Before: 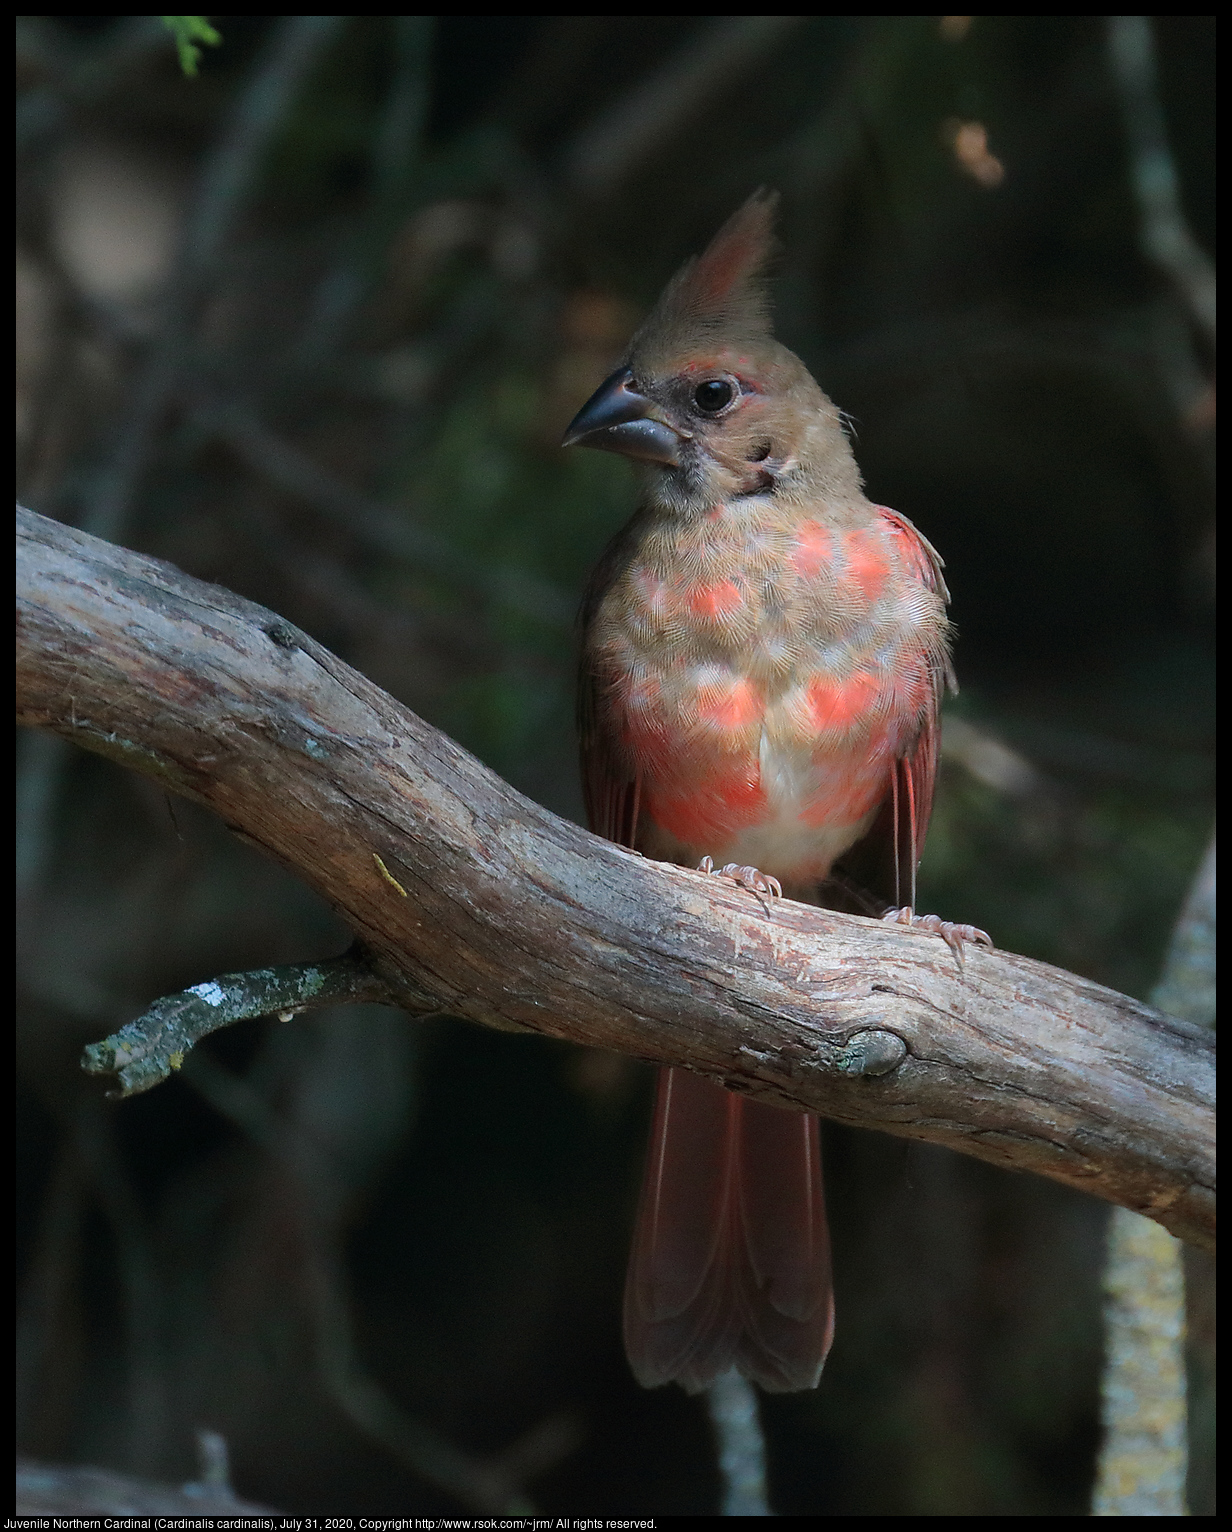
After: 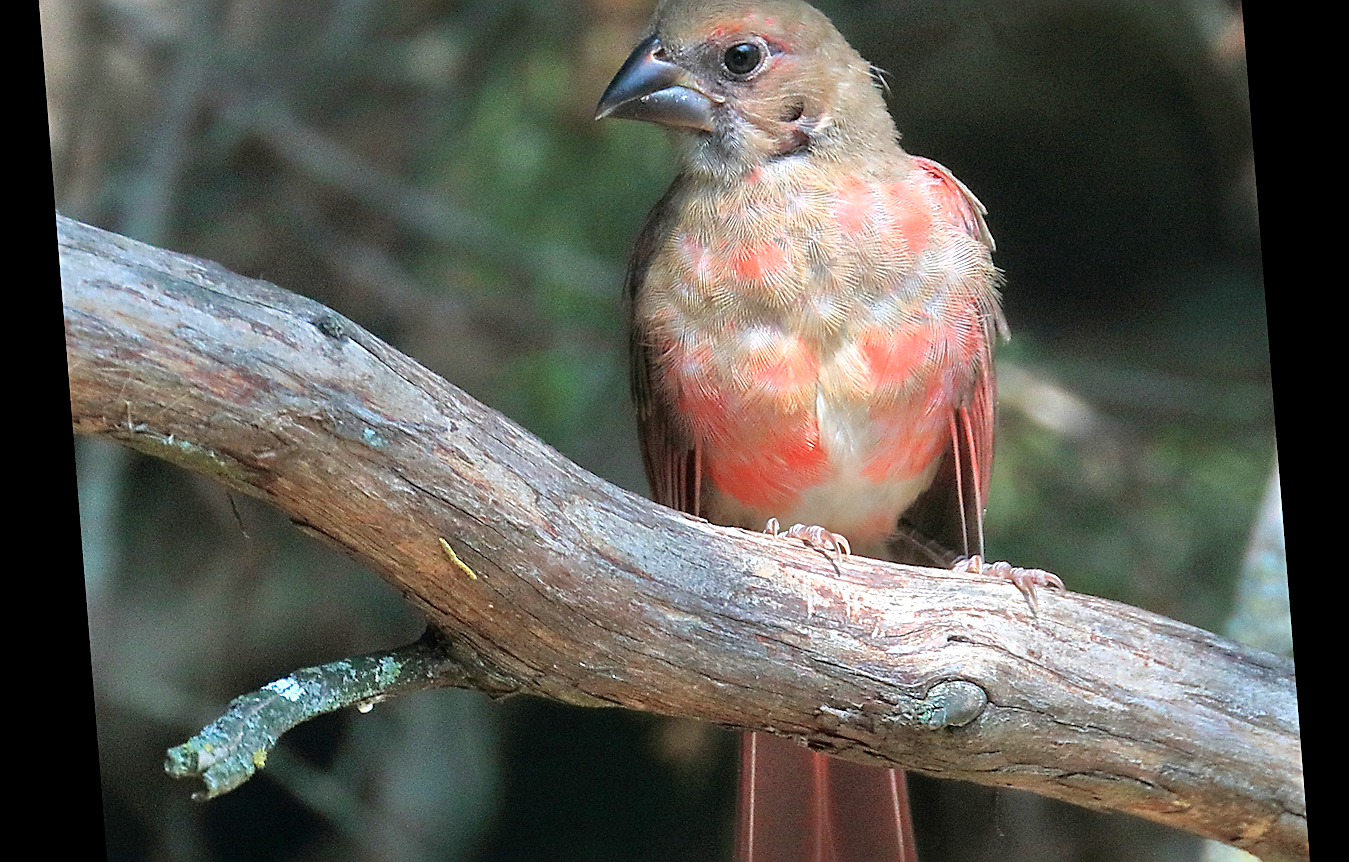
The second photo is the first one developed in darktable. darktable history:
crop and rotate: top 23.043%, bottom 23.437%
exposure: exposure 0.722 EV, compensate highlight preservation false
tone equalizer: -7 EV 0.15 EV, -6 EV 0.6 EV, -5 EV 1.15 EV, -4 EV 1.33 EV, -3 EV 1.15 EV, -2 EV 0.6 EV, -1 EV 0.15 EV, mask exposure compensation -0.5 EV
rotate and perspective: rotation -4.2°, shear 0.006, automatic cropping off
sharpen: on, module defaults
